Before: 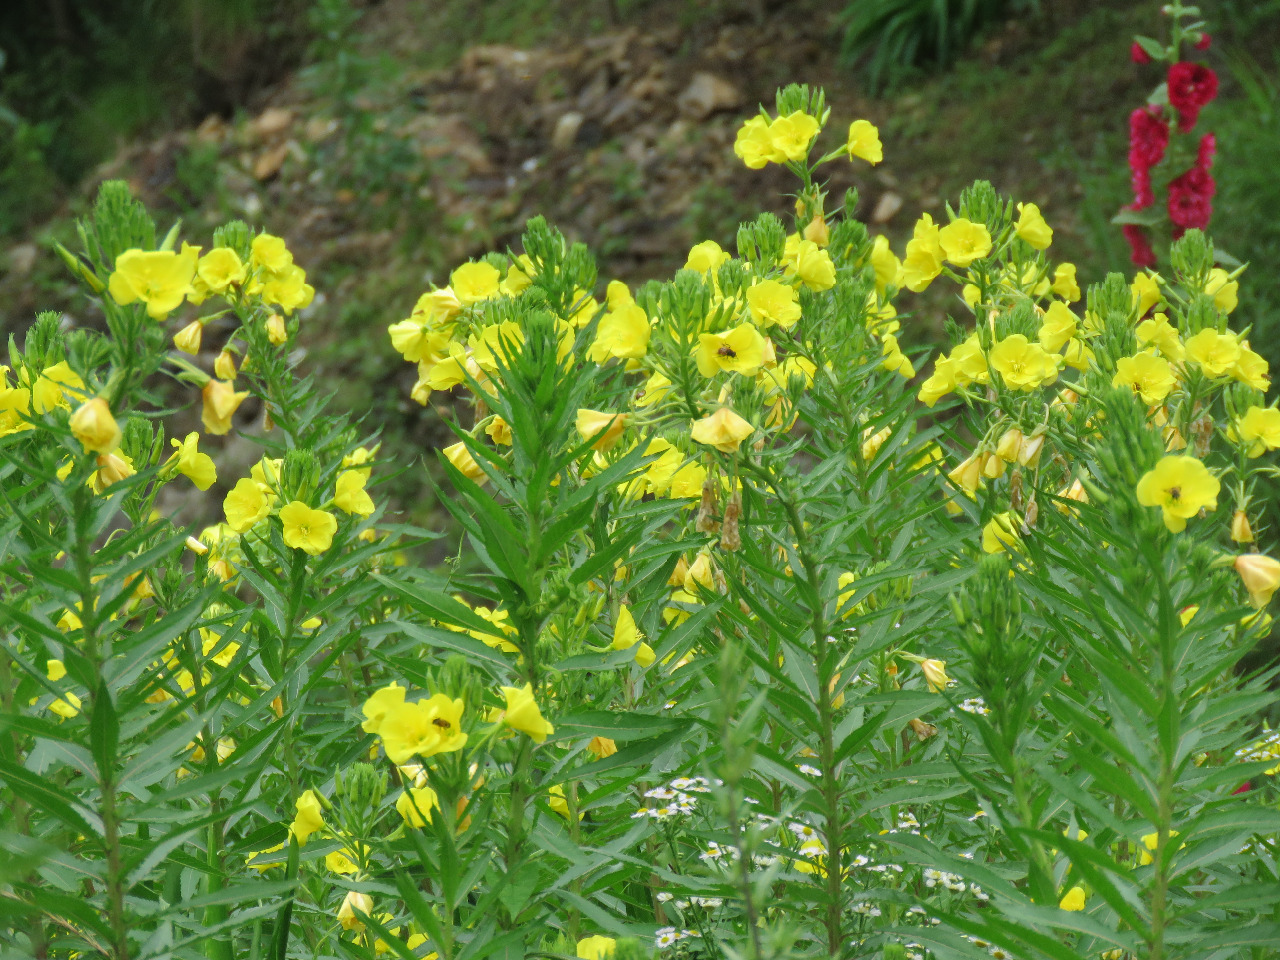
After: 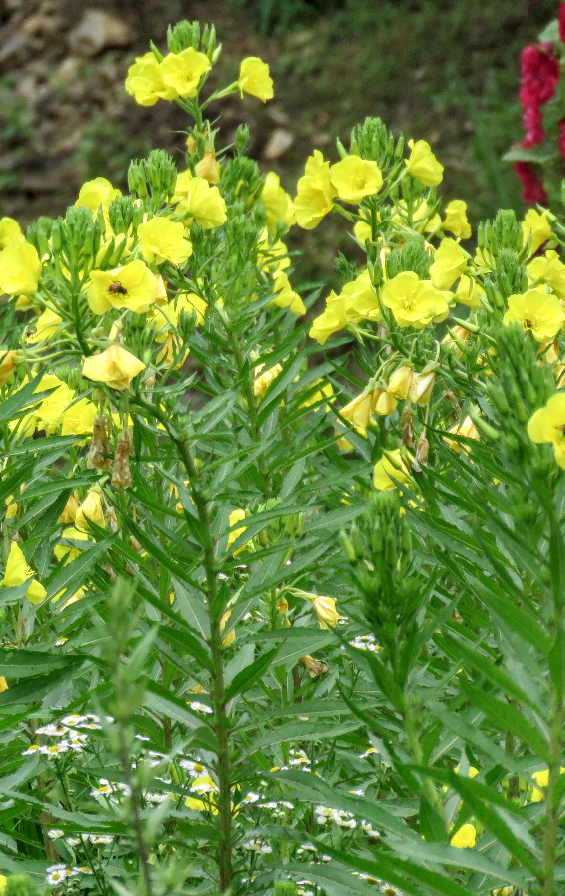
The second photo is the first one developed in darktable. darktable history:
local contrast: highlights 25%, detail 150%
crop: left 47.628%, top 6.643%, right 7.874%
